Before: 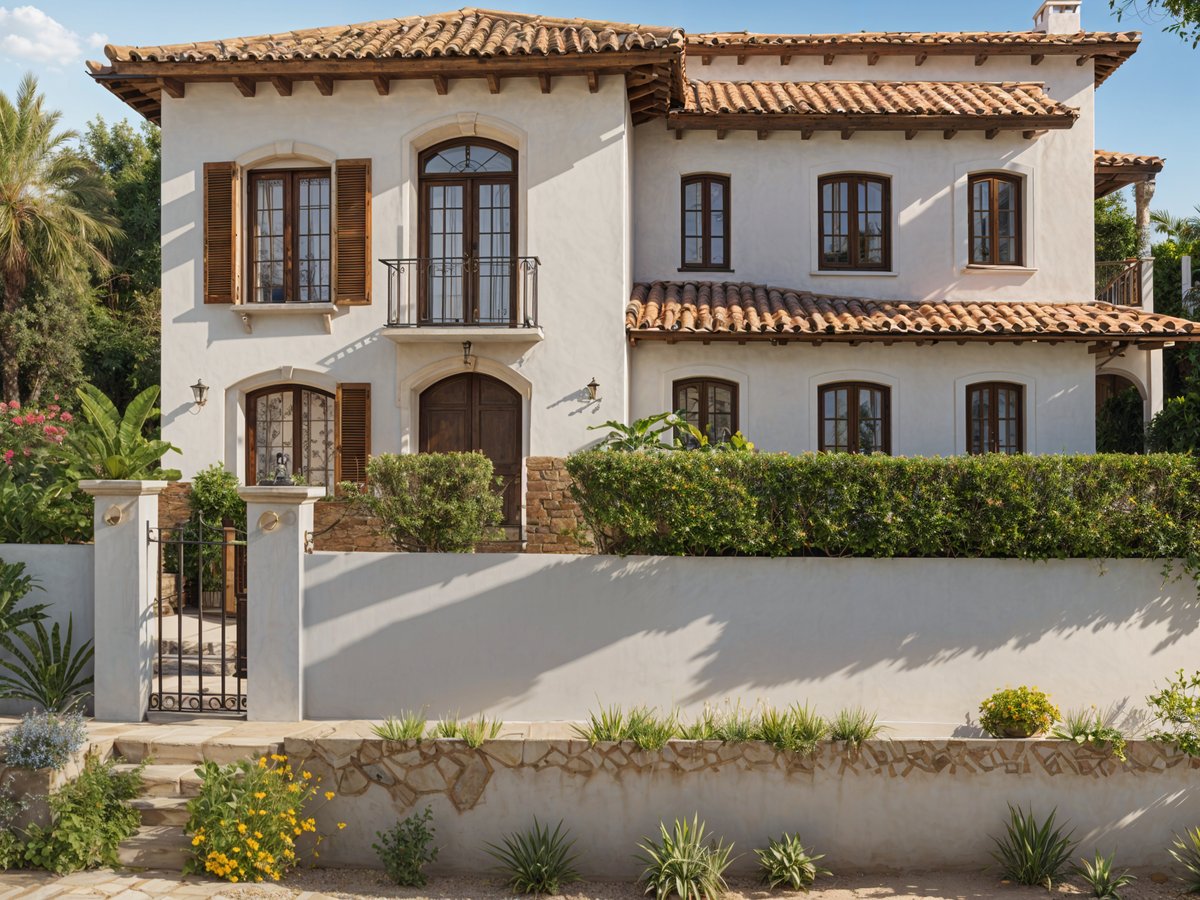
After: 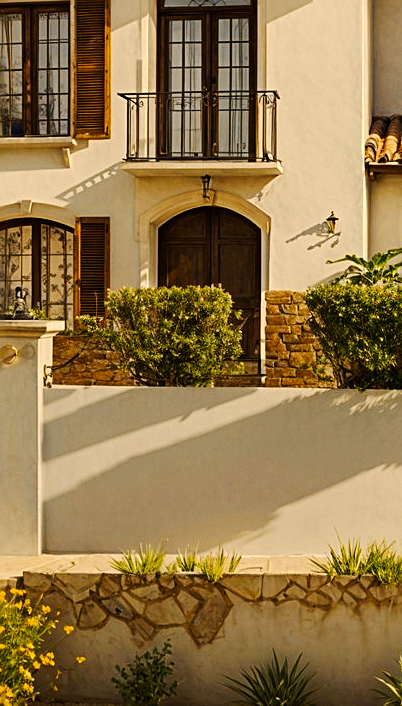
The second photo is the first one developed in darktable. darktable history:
white balance: red 1.123, blue 0.83
sharpen: on, module defaults
crop and rotate: left 21.77%, top 18.528%, right 44.676%, bottom 2.997%
tone curve: curves: ch0 [(0, 0) (0.003, 0.007) (0.011, 0.008) (0.025, 0.007) (0.044, 0.009) (0.069, 0.012) (0.1, 0.02) (0.136, 0.035) (0.177, 0.06) (0.224, 0.104) (0.277, 0.16) (0.335, 0.228) (0.399, 0.308) (0.468, 0.418) (0.543, 0.525) (0.623, 0.635) (0.709, 0.723) (0.801, 0.802) (0.898, 0.889) (1, 1)], preserve colors none
grain: coarseness 14.57 ISO, strength 8.8%
exposure: black level correction 0.001, compensate highlight preservation false
color contrast: green-magenta contrast 0.8, blue-yellow contrast 1.1, unbound 0
